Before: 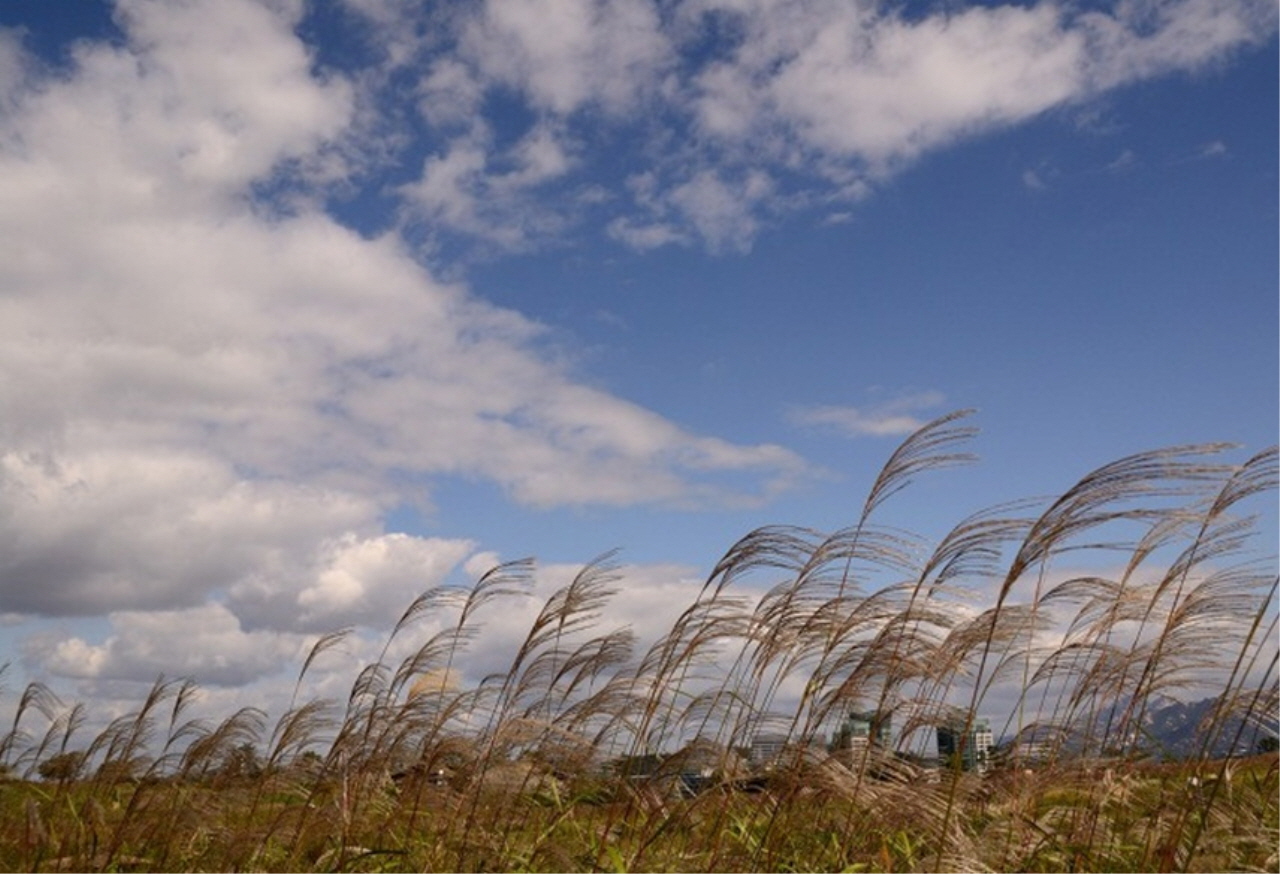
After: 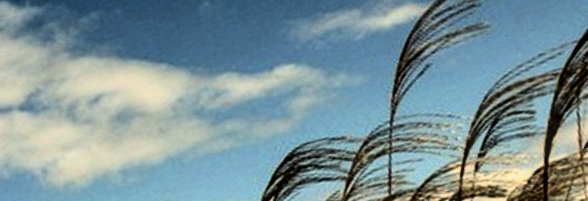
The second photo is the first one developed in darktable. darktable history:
rotate and perspective: rotation -14.8°, crop left 0.1, crop right 0.903, crop top 0.25, crop bottom 0.748
crop: left 36.607%, top 34.735%, right 13.146%, bottom 30.611%
color balance: mode lift, gamma, gain (sRGB), lift [1.014, 0.966, 0.918, 0.87], gamma [0.86, 0.734, 0.918, 0.976], gain [1.063, 1.13, 1.063, 0.86]
rgb curve: curves: ch0 [(0, 0) (0.21, 0.15) (0.24, 0.21) (0.5, 0.75) (0.75, 0.96) (0.89, 0.99) (1, 1)]; ch1 [(0, 0.02) (0.21, 0.13) (0.25, 0.2) (0.5, 0.67) (0.75, 0.9) (0.89, 0.97) (1, 1)]; ch2 [(0, 0.02) (0.21, 0.13) (0.25, 0.2) (0.5, 0.67) (0.75, 0.9) (0.89, 0.97) (1, 1)], compensate middle gray true
exposure: exposure -0.582 EV, compensate highlight preservation false
local contrast: on, module defaults
white balance: red 0.974, blue 1.044
contrast brightness saturation: contrast 0.1, brightness 0.02, saturation 0.02
